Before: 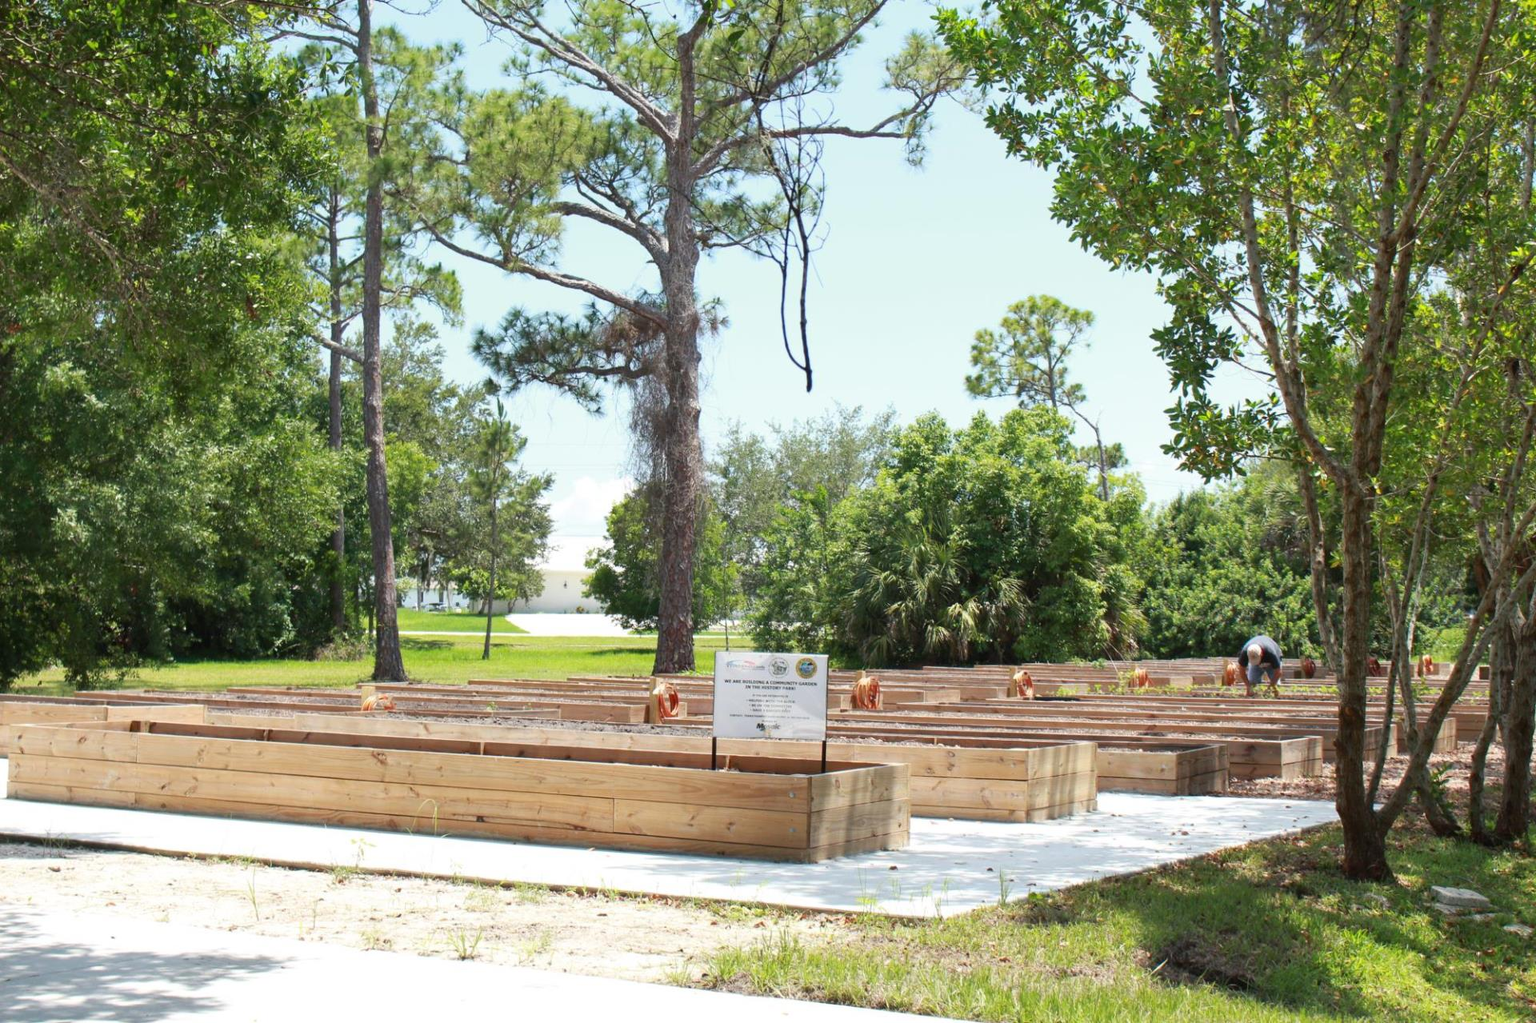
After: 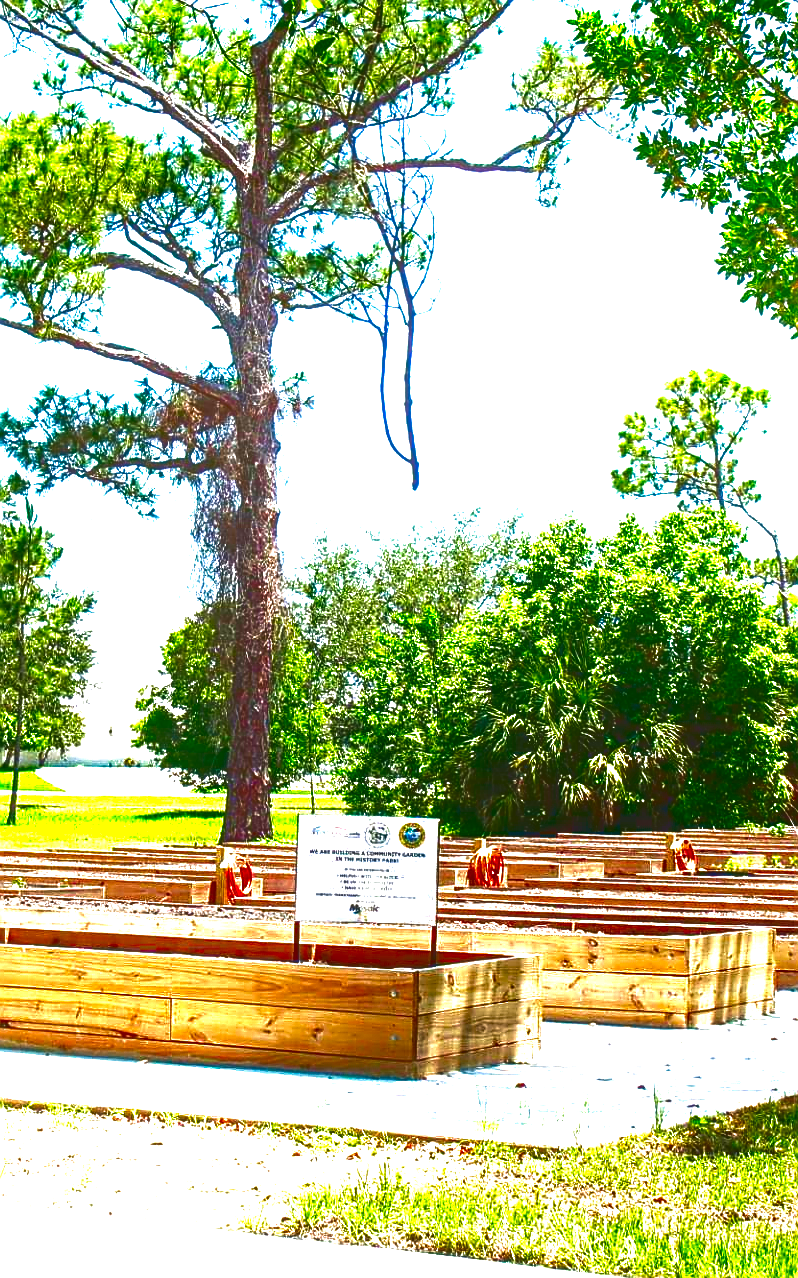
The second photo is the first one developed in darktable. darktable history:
sharpen: radius 1.359, amount 1.24, threshold 0.781
exposure: black level correction 0, exposure 1.1 EV, compensate highlight preservation false
crop: left 31.081%, right 27.344%
contrast brightness saturation: brightness -0.99, saturation 0.987
haze removal: compatibility mode true
velvia: strength 29.4%
local contrast: on, module defaults
